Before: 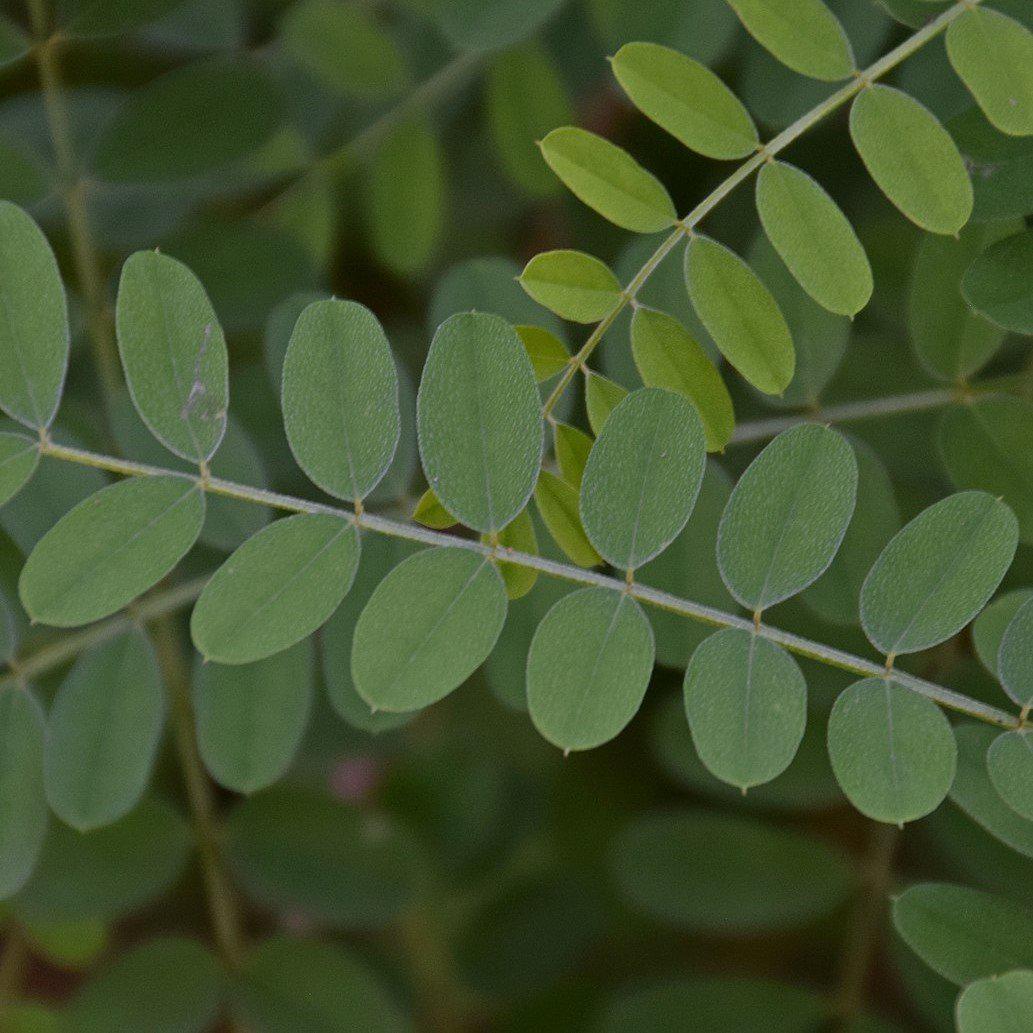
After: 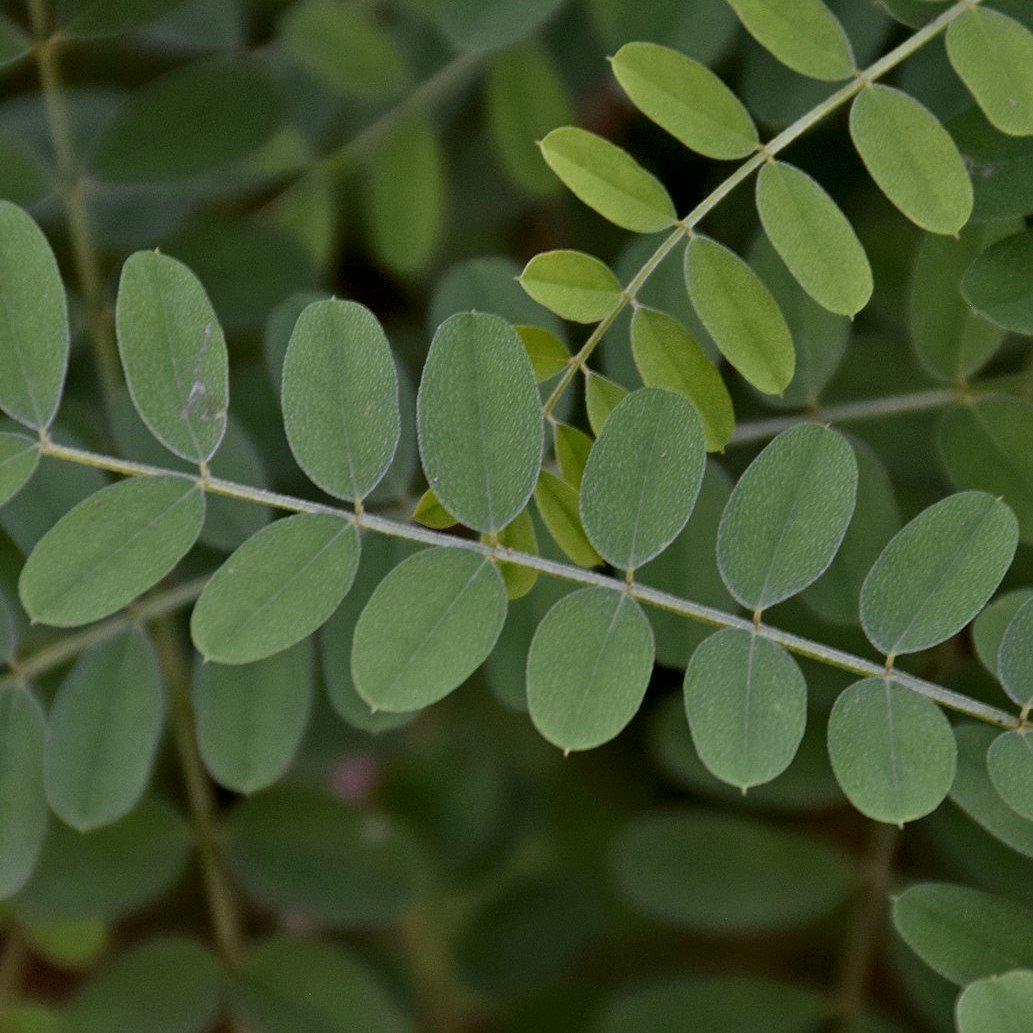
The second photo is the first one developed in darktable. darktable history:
contrast equalizer: octaves 7, y [[0.586, 0.584, 0.576, 0.565, 0.552, 0.539], [0.5 ×6], [0.97, 0.959, 0.919, 0.859, 0.789, 0.717], [0 ×6], [0 ×6]]
